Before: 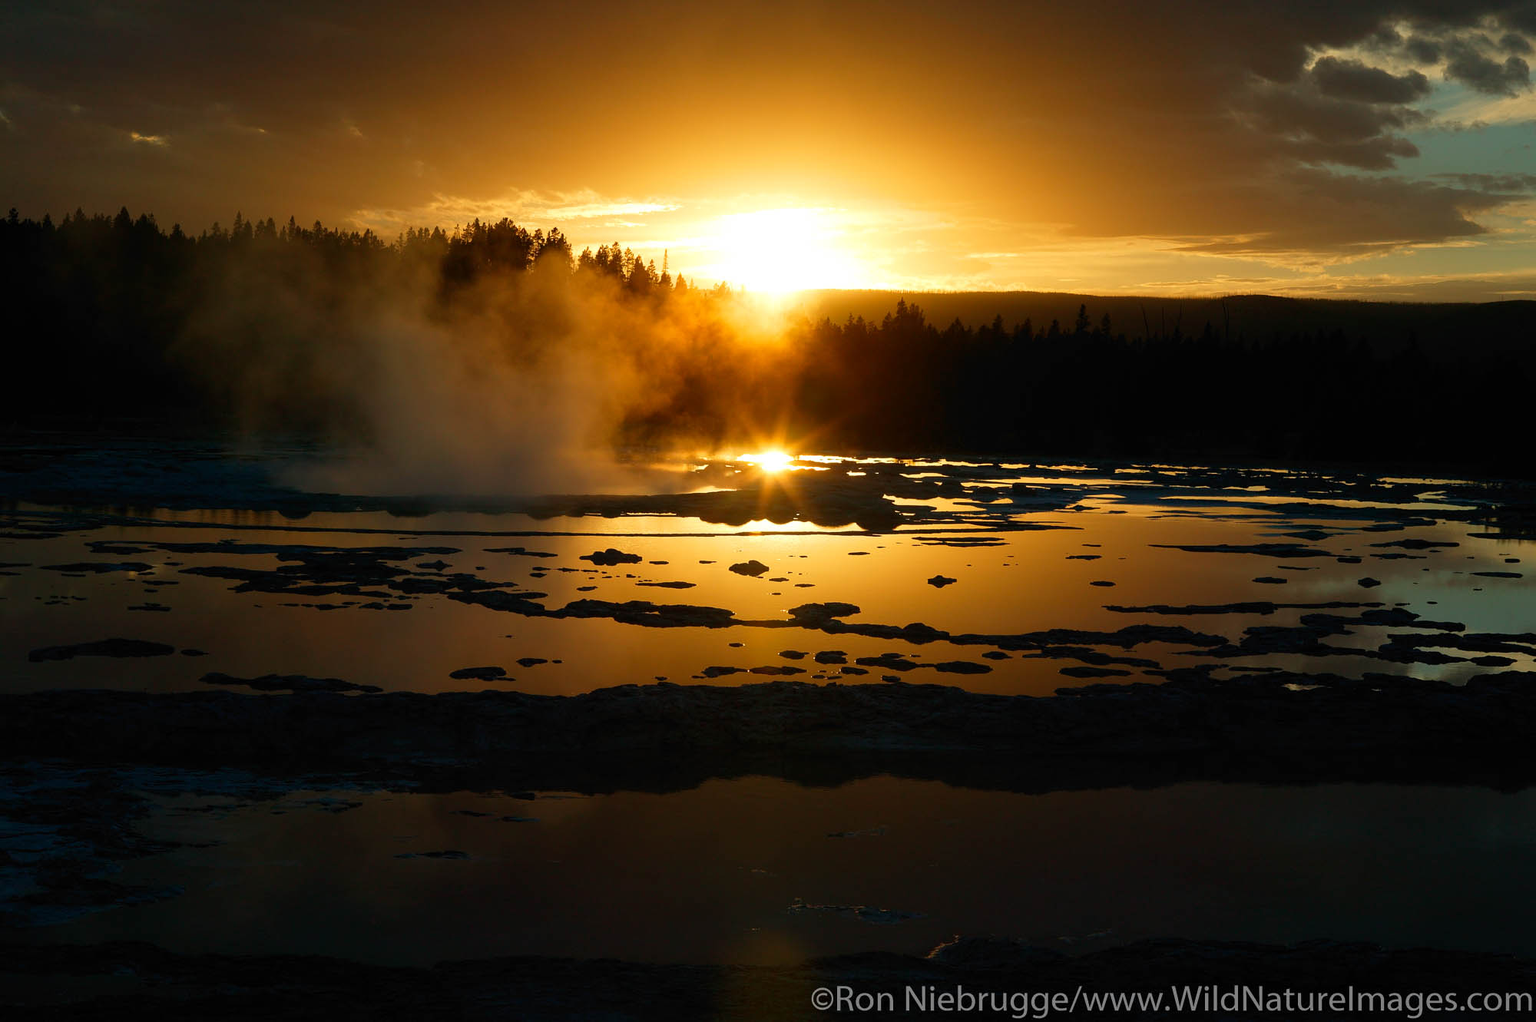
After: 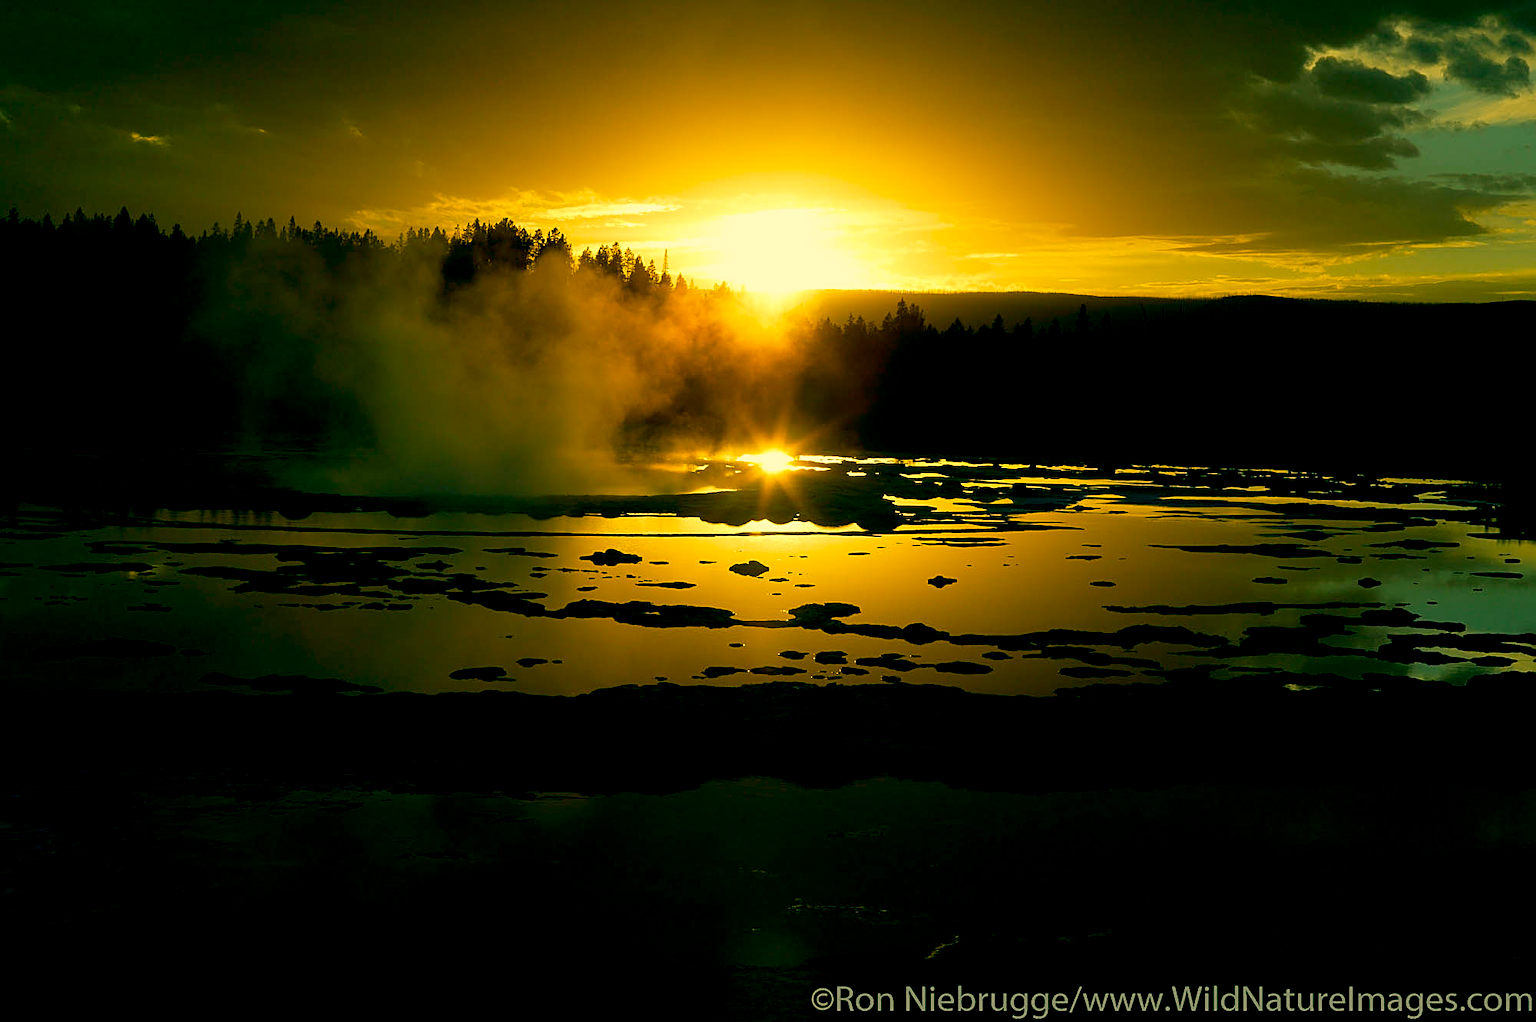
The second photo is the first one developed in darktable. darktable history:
sharpen: on, module defaults
exposure: black level correction 0.01, exposure 1 EV, compensate exposure bias true, compensate highlight preservation false
color correction: highlights a* 5.64, highlights b* 33.52, shadows a* -26.46, shadows b* 3.71
